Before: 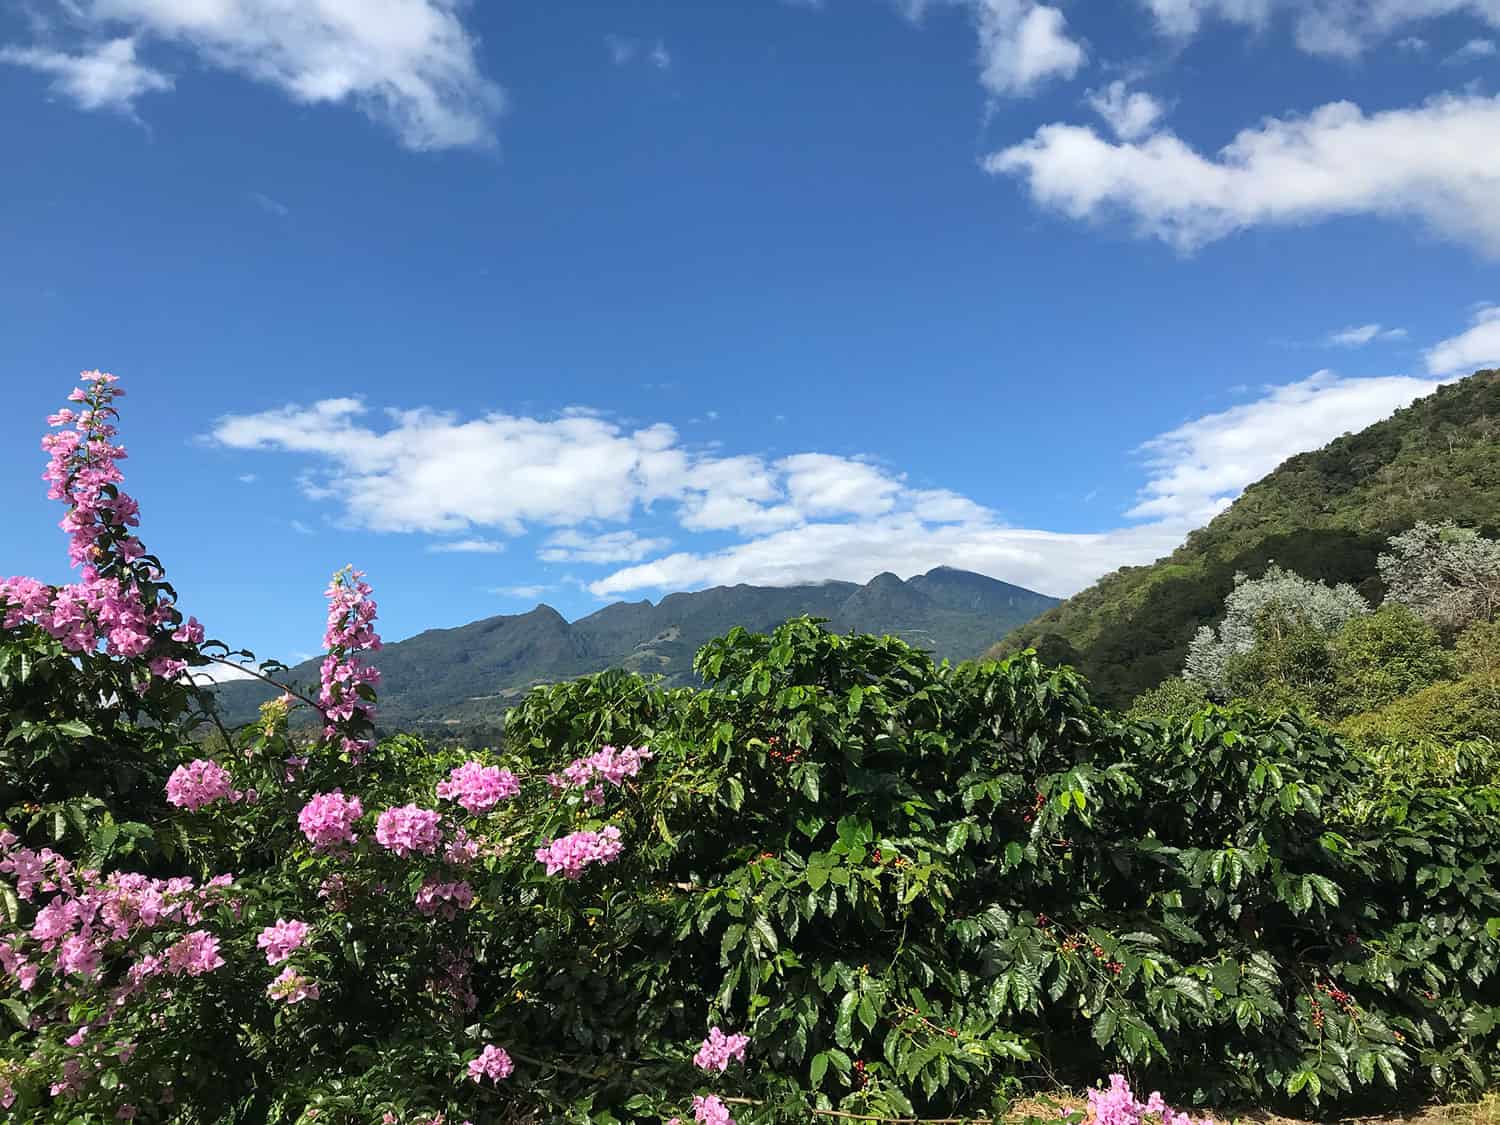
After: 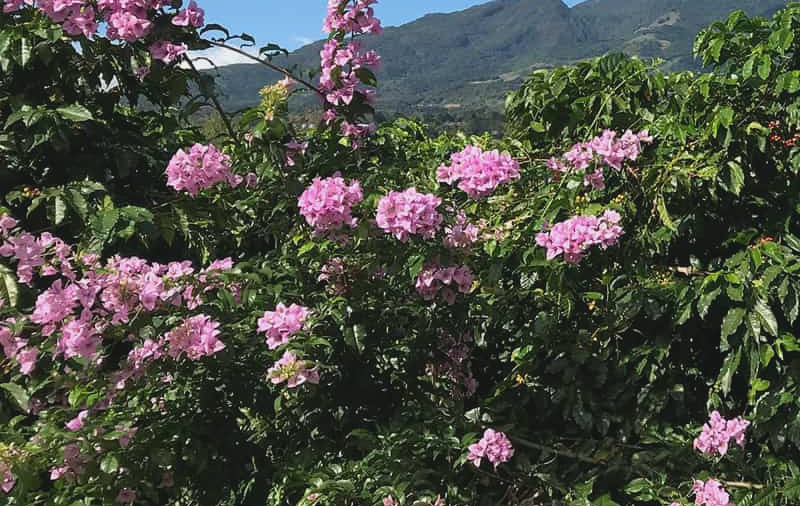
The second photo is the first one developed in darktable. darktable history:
white balance: red 1, blue 1
contrast brightness saturation: contrast -0.1, saturation -0.1
crop and rotate: top 54.778%, right 46.61%, bottom 0.159%
